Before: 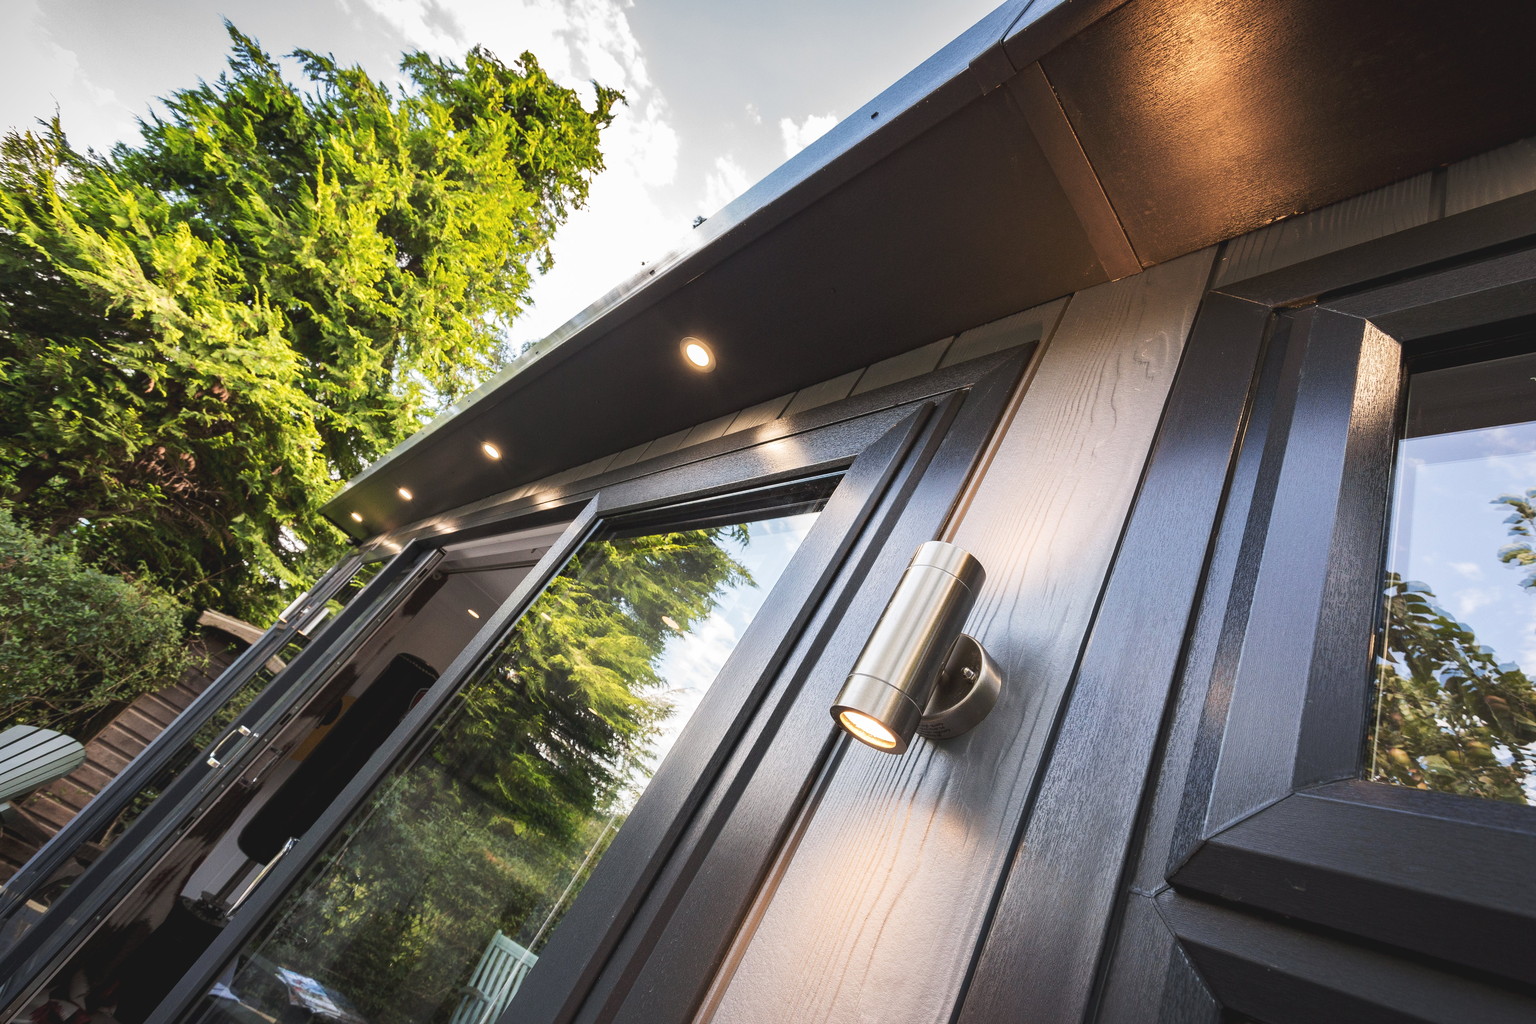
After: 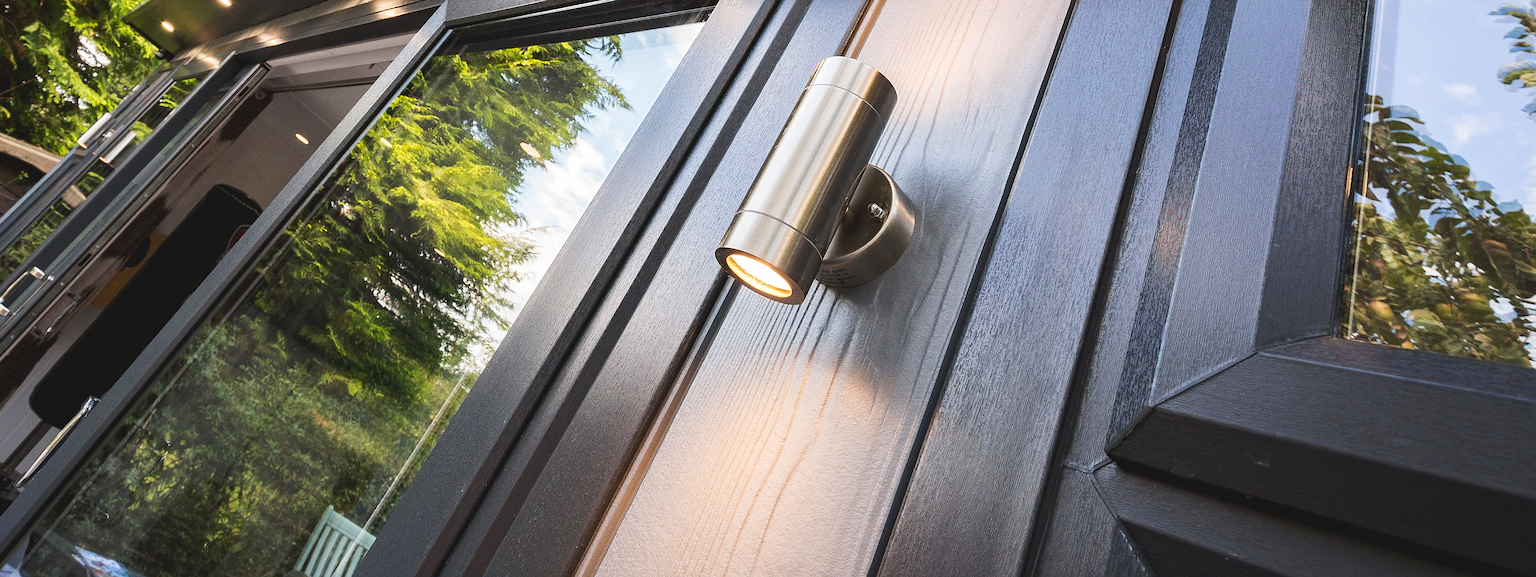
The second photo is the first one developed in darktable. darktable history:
sharpen: on, module defaults
rotate and perspective: rotation 0.192°, lens shift (horizontal) -0.015, crop left 0.005, crop right 0.996, crop top 0.006, crop bottom 0.99
contrast brightness saturation: contrast 0.04, saturation 0.16
crop and rotate: left 13.306%, top 48.129%, bottom 2.928%
